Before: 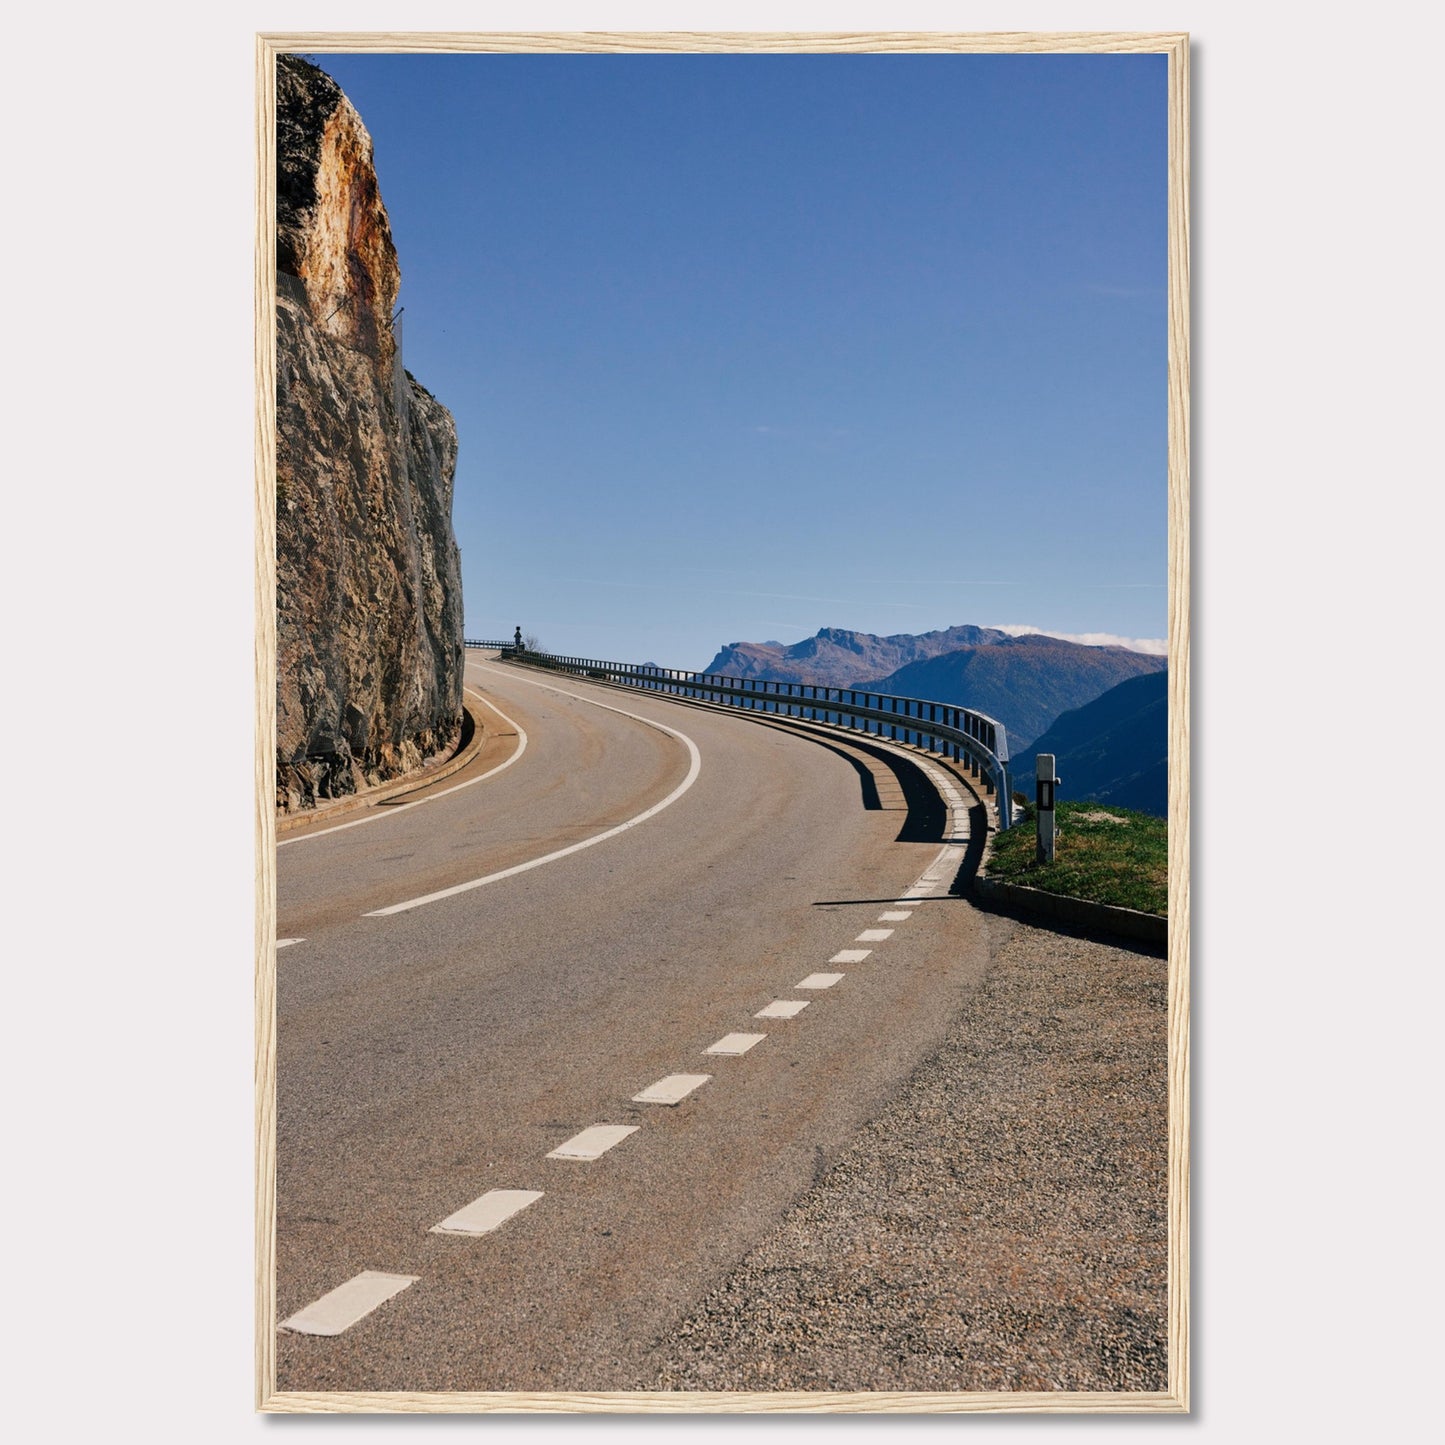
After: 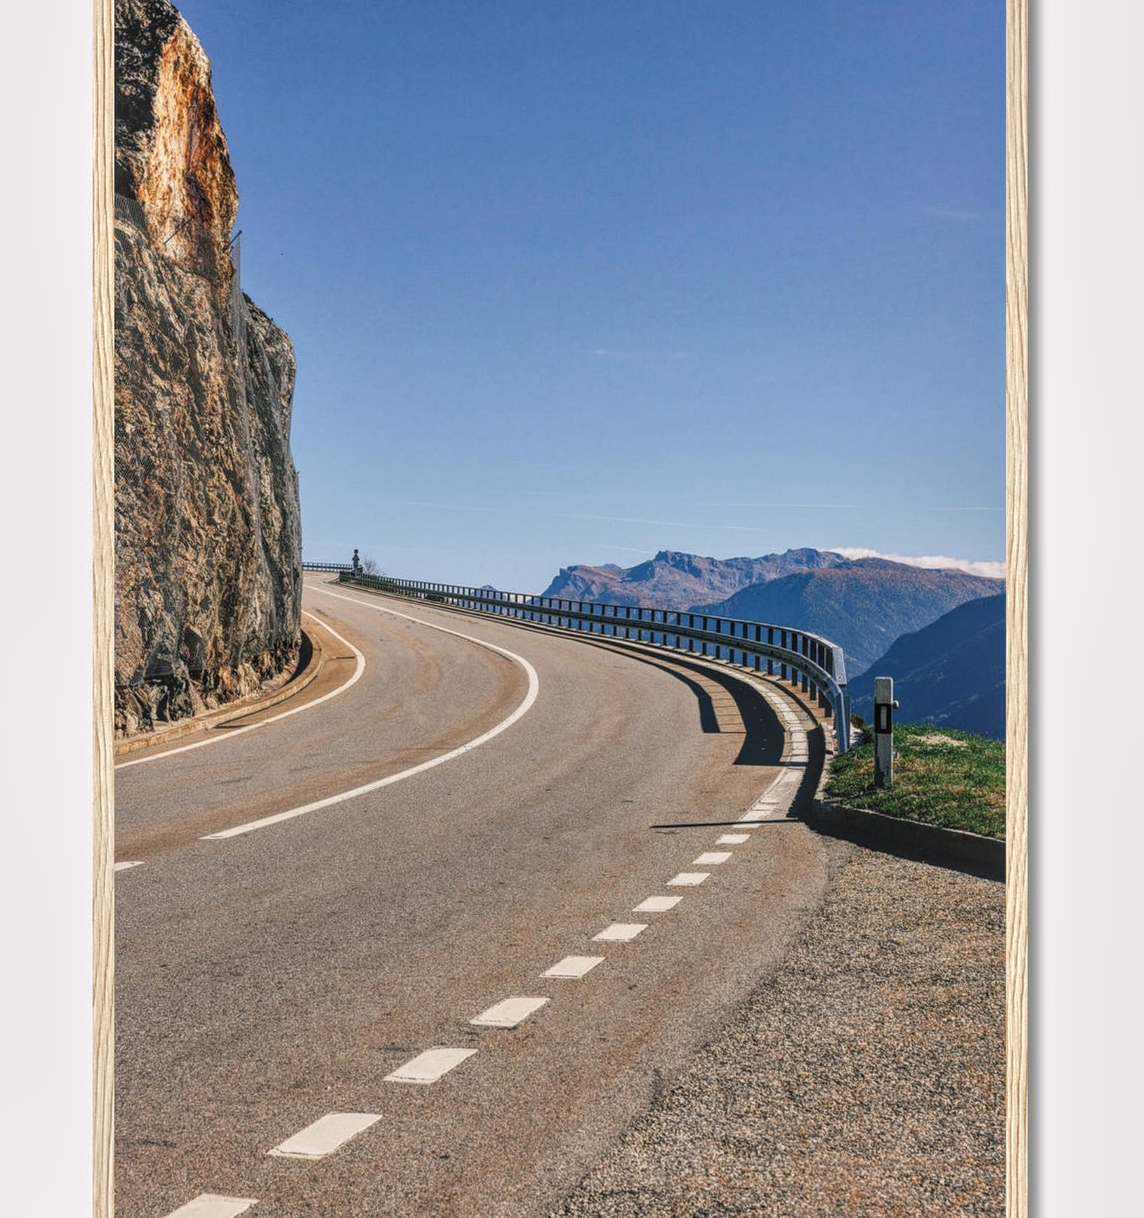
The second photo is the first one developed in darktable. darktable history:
local contrast: highlights 74%, shadows 55%, detail 176%, midtone range 0.207
crop: left 11.225%, top 5.381%, right 9.565%, bottom 10.314%
